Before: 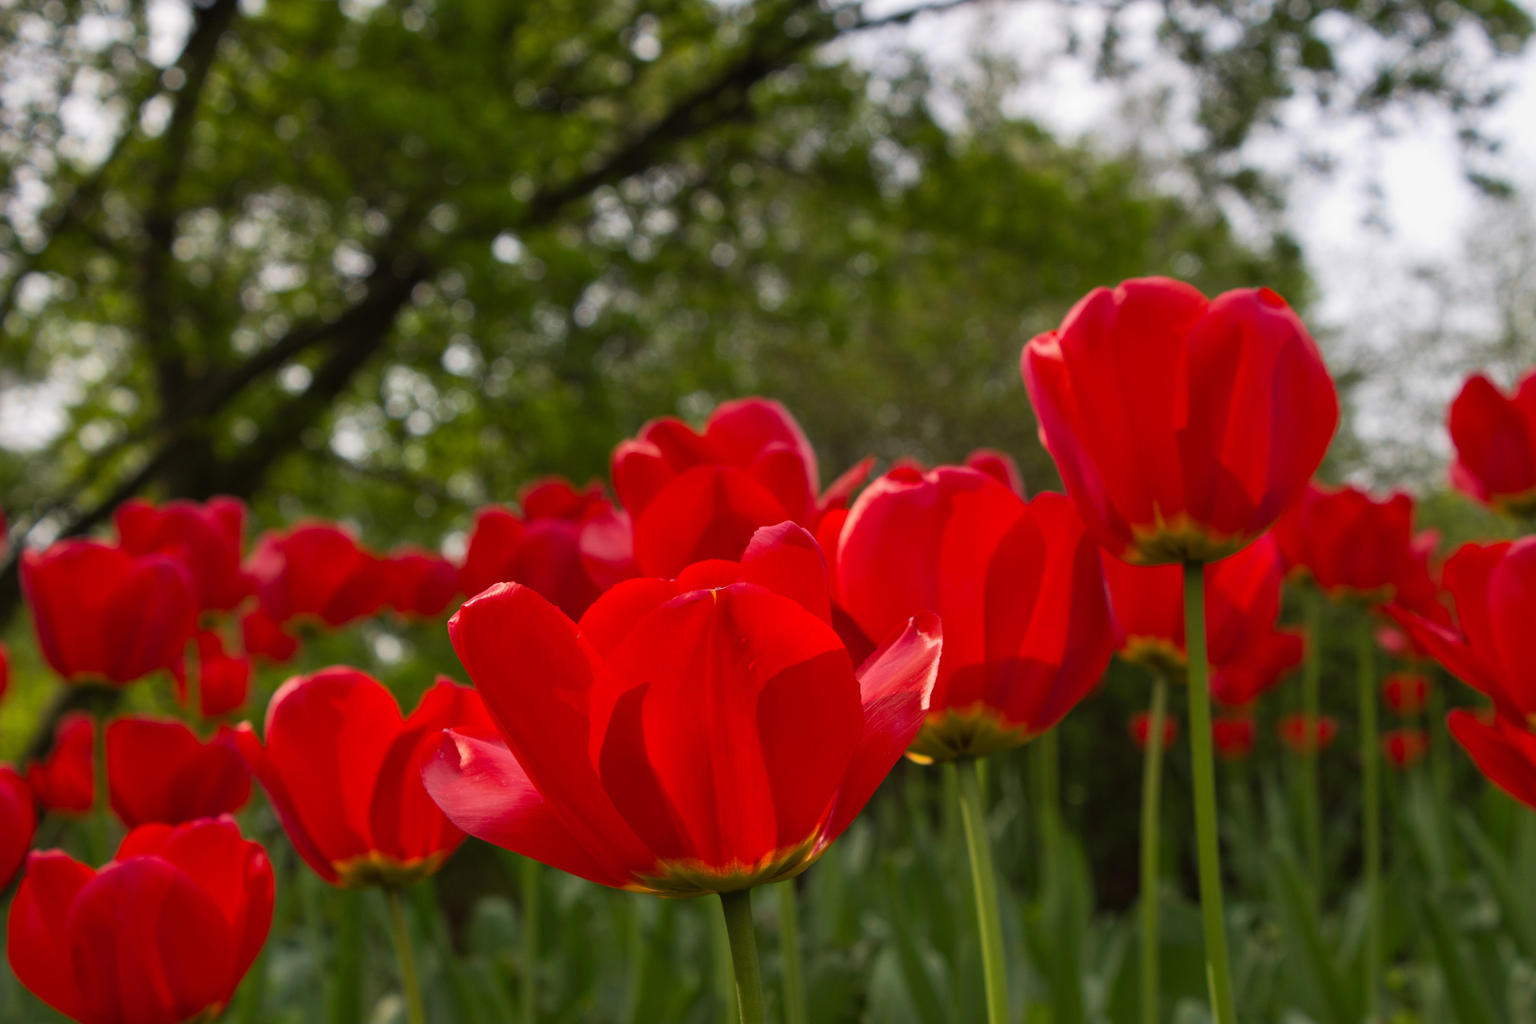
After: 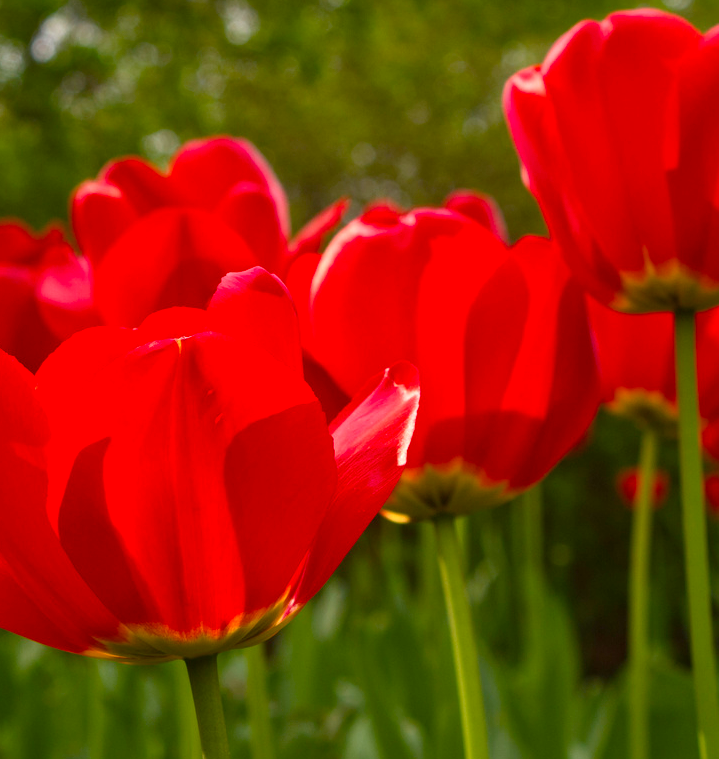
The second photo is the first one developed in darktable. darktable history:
color balance rgb: perceptual saturation grading › global saturation 20%, perceptual saturation grading › highlights -25%, perceptual saturation grading › shadows 50%
exposure: exposure 0.669 EV, compensate highlight preservation false
crop: left 35.432%, top 26.233%, right 20.145%, bottom 3.432%
